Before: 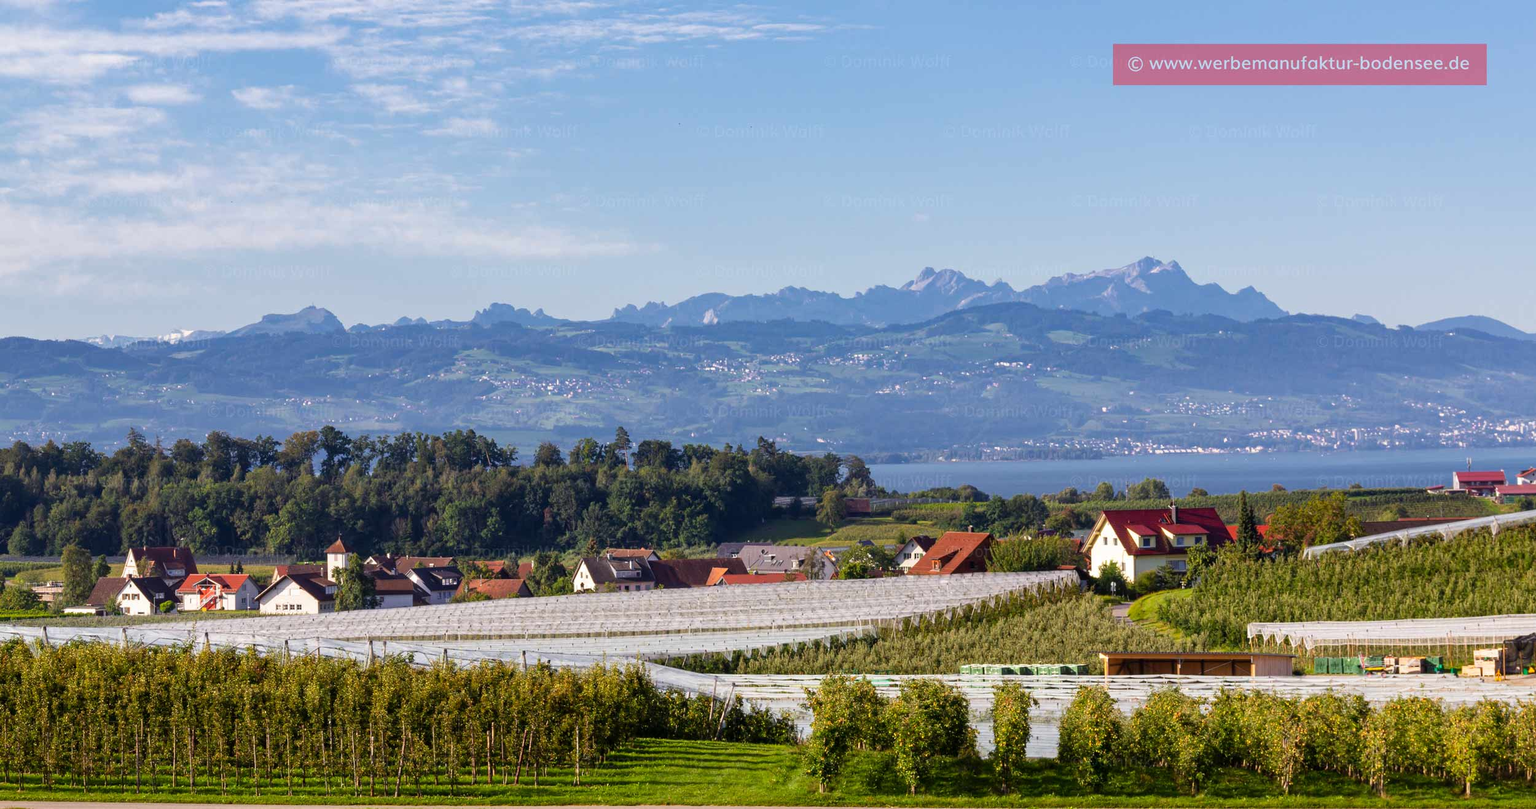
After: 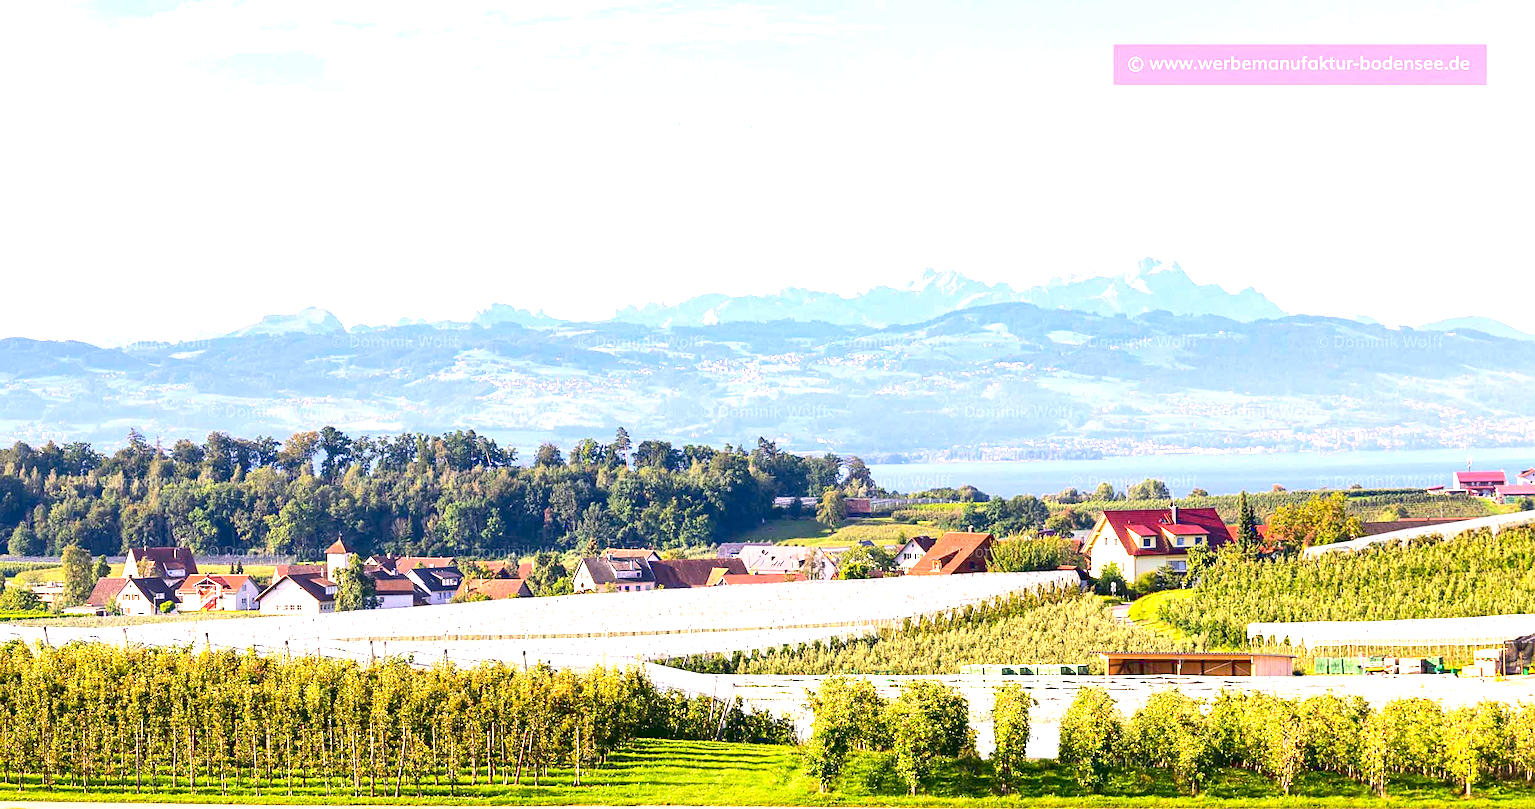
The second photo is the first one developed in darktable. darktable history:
color correction: highlights a* 5.42, highlights b* 5.31, shadows a* -4.13, shadows b* -5.03
sharpen: on, module defaults
exposure: black level correction 0.001, exposure 2 EV, compensate highlight preservation false
tone curve: curves: ch0 [(0, 0.045) (0.155, 0.169) (0.46, 0.466) (0.751, 0.788) (1, 0.961)]; ch1 [(0, 0) (0.43, 0.408) (0.472, 0.469) (0.505, 0.503) (0.553, 0.555) (0.592, 0.581) (1, 1)]; ch2 [(0, 0) (0.505, 0.495) (0.579, 0.569) (1, 1)], color space Lab, linked channels, preserve colors none
